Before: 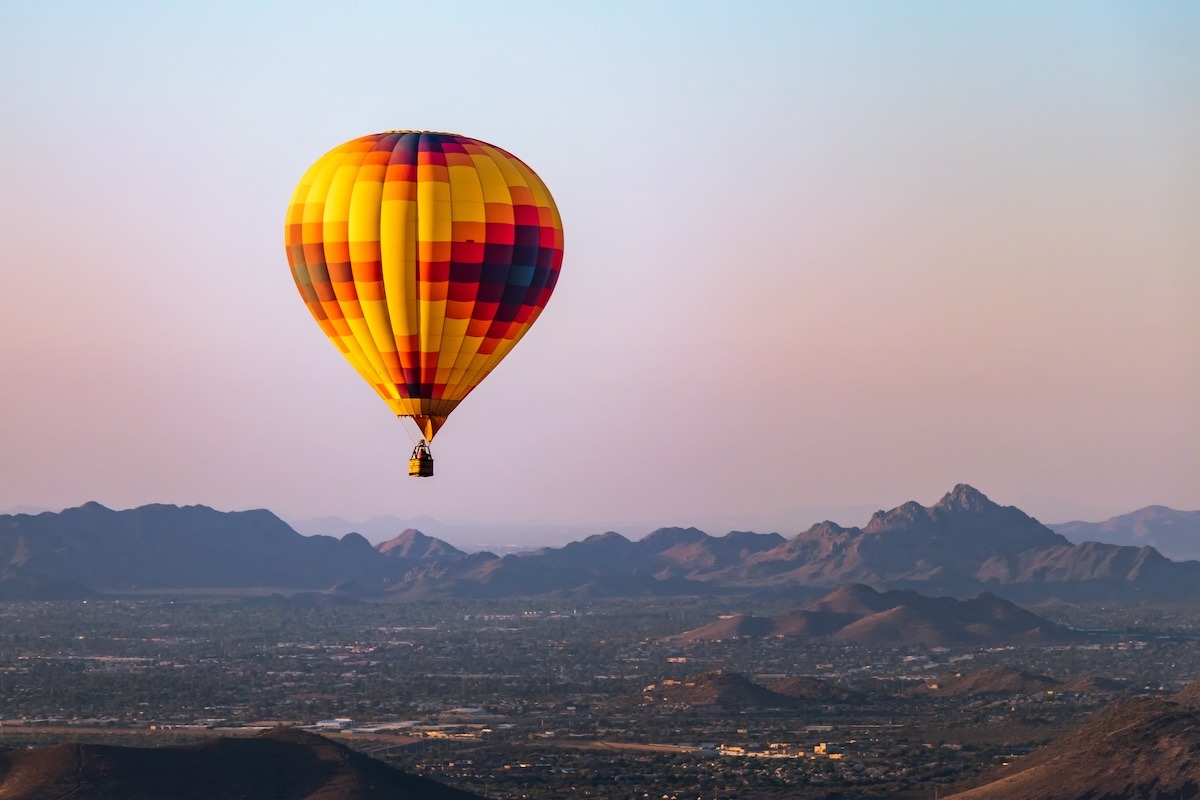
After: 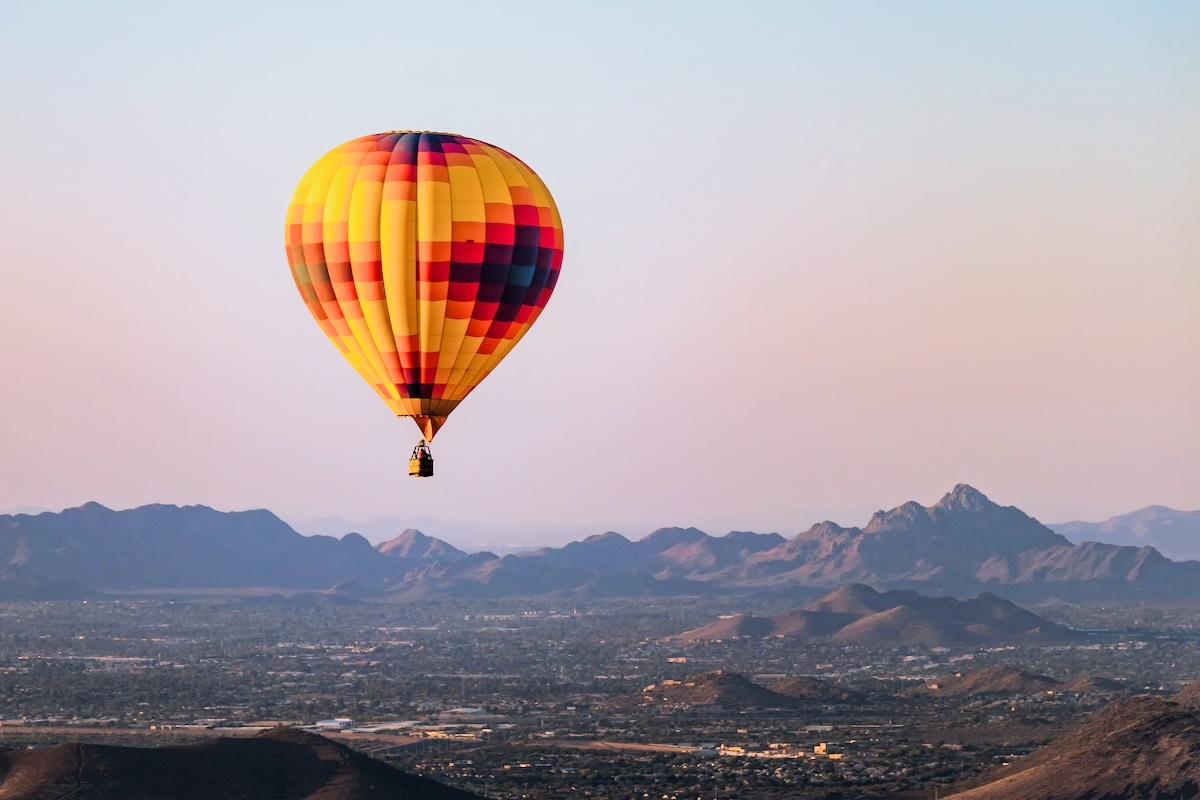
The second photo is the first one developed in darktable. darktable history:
exposure: exposure 0.719 EV, compensate highlight preservation false
filmic rgb: black relative exposure -7.65 EV, white relative exposure 4.56 EV, hardness 3.61, contrast 1.109
